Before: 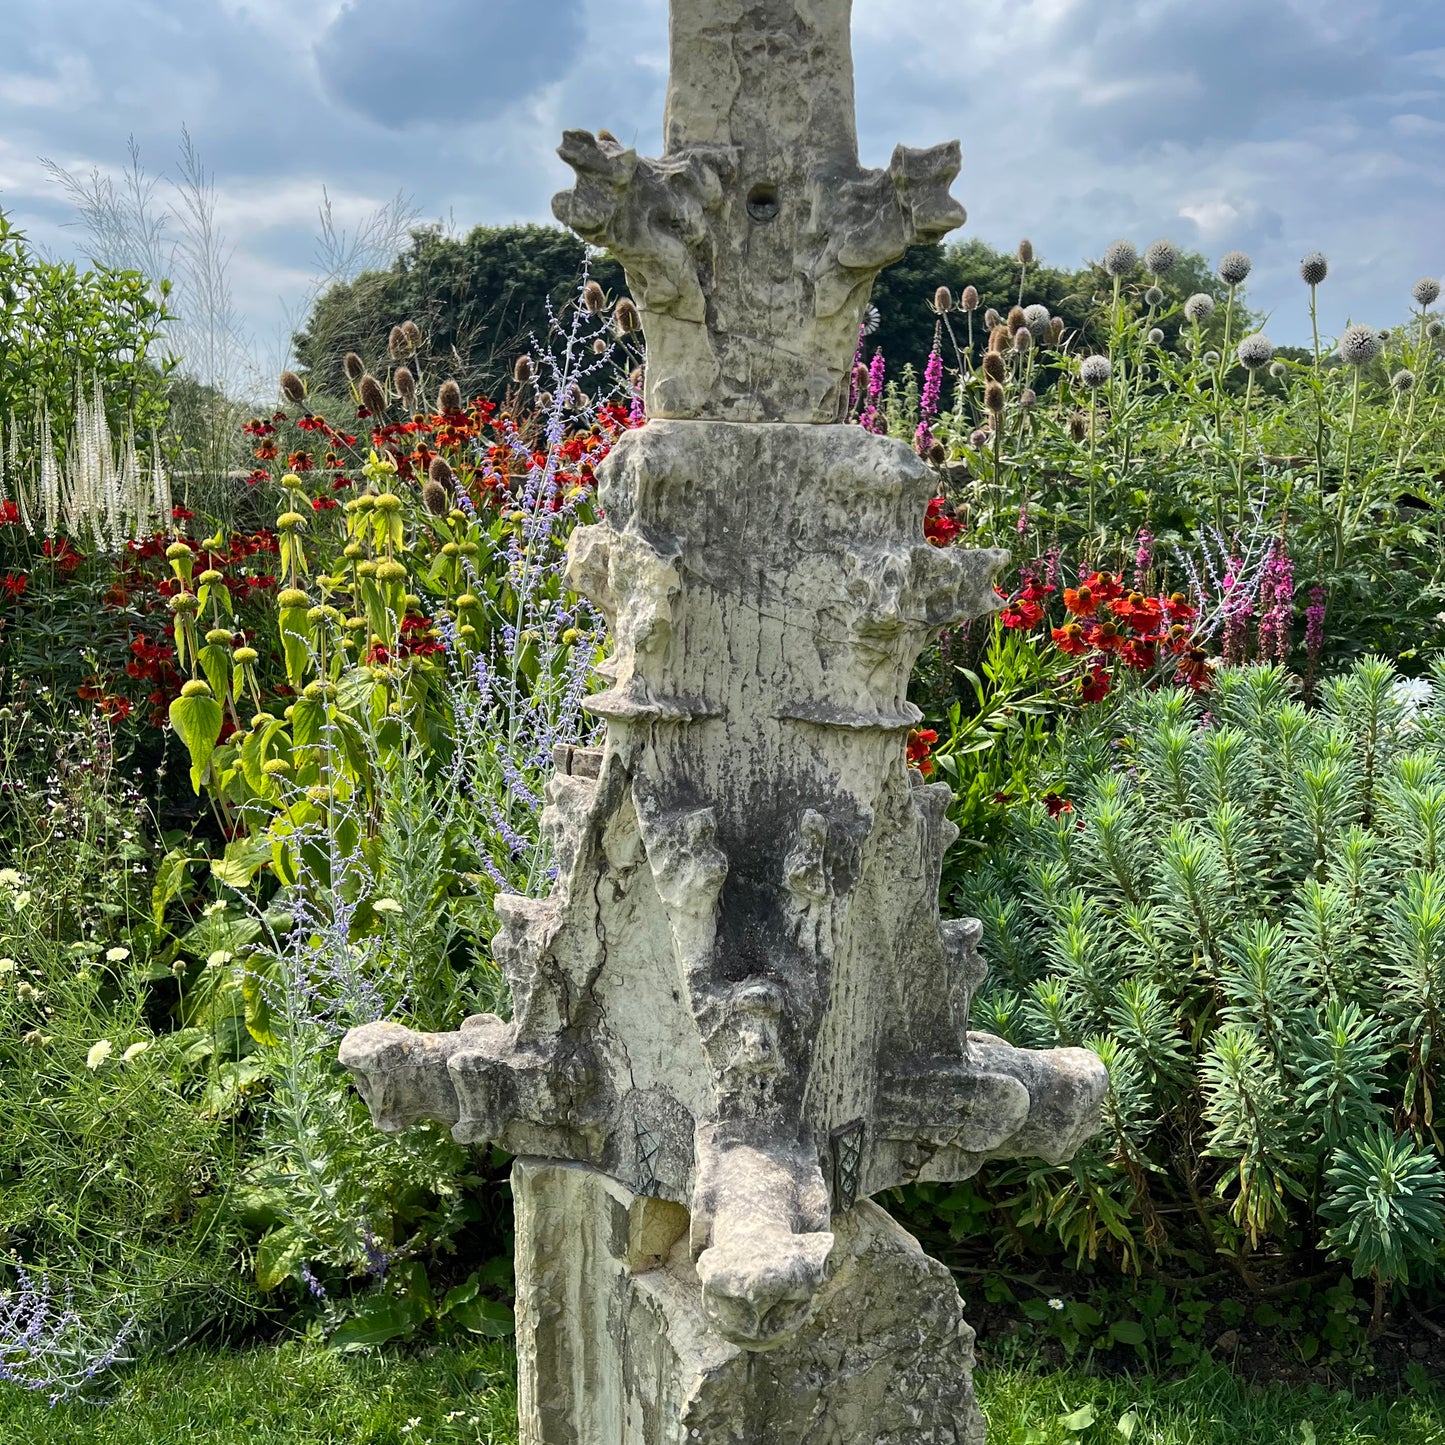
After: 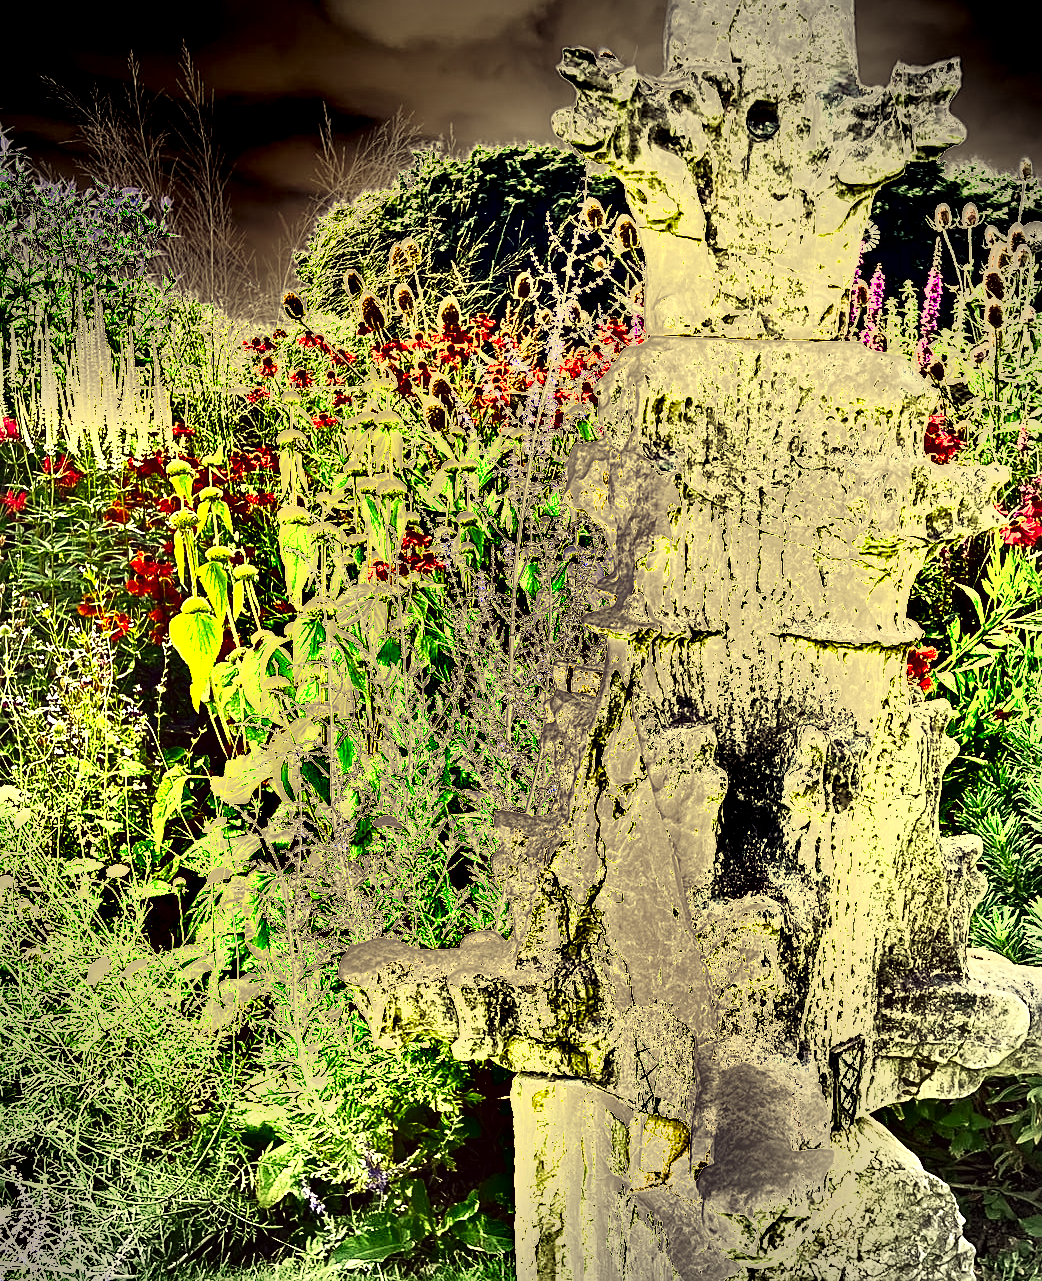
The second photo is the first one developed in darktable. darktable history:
levels: levels [0, 0.281, 0.562]
exposure: exposure 1 EV, compensate highlight preservation false
sharpen: on, module defaults
color correction: highlights a* -0.493, highlights b* 39.53, shadows a* 9.26, shadows b* -0.596
shadows and highlights: low approximation 0.01, soften with gaussian
vignetting: fall-off start 67.14%, width/height ratio 1.014
crop: top 5.772%, right 27.888%, bottom 5.542%
